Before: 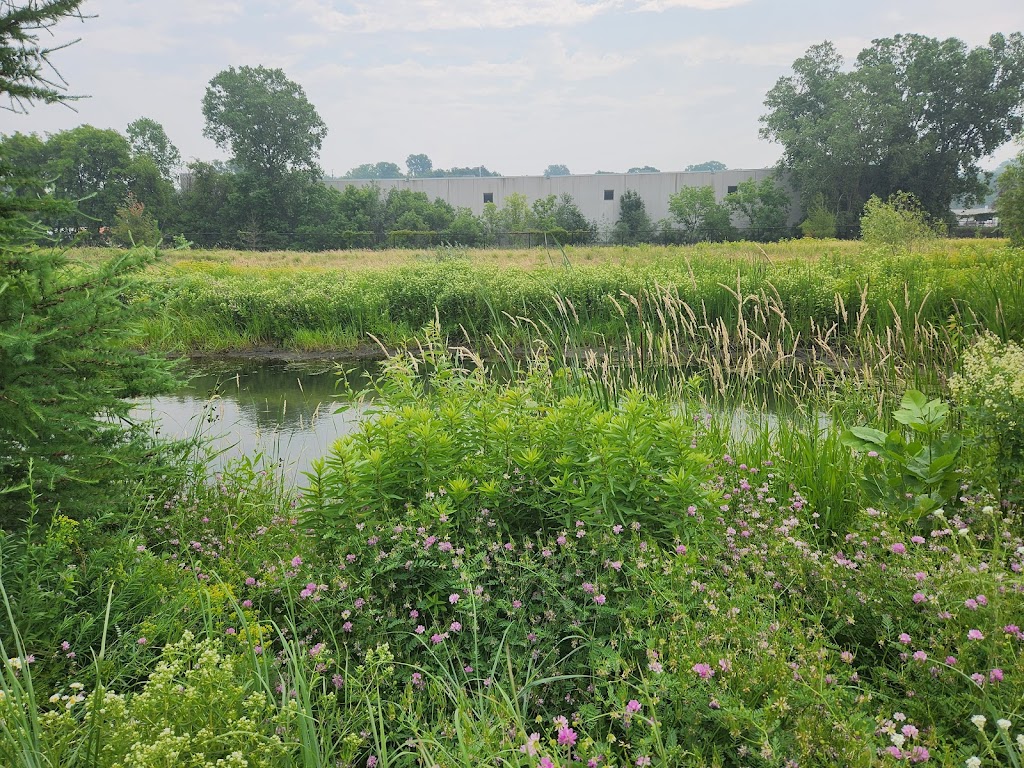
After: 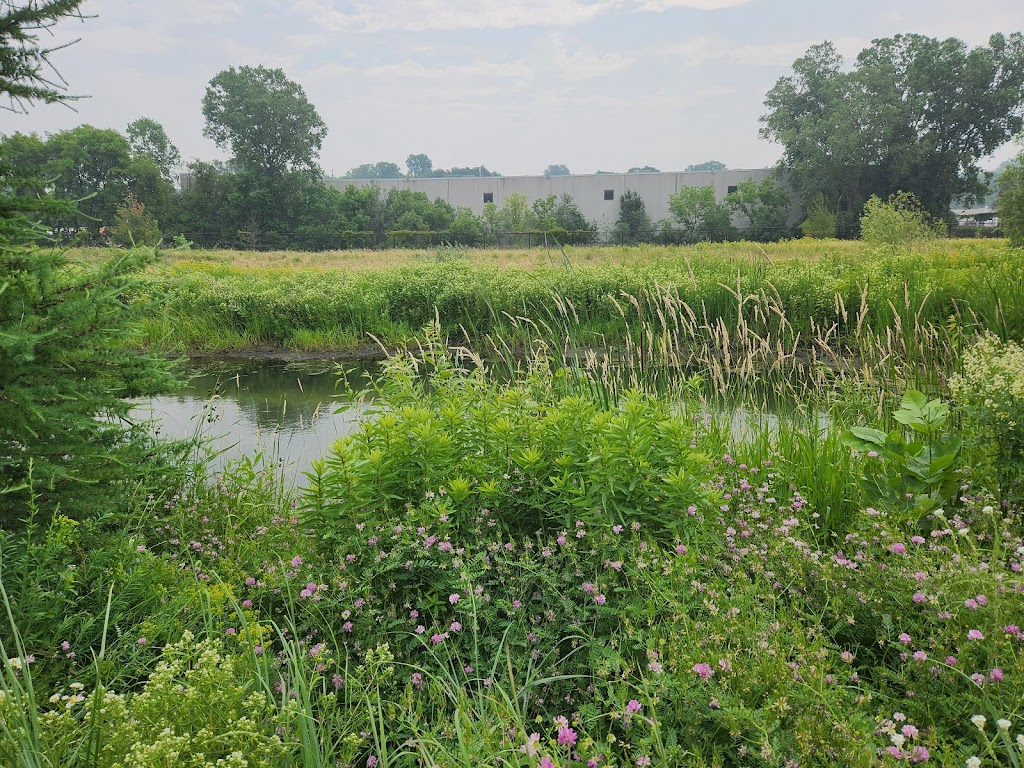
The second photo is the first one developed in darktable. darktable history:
contrast brightness saturation: contrast 0.047
exposure: black level correction 0.001, exposure -0.122 EV, compensate highlight preservation false
color correction: highlights b* -0.036, saturation 0.995
